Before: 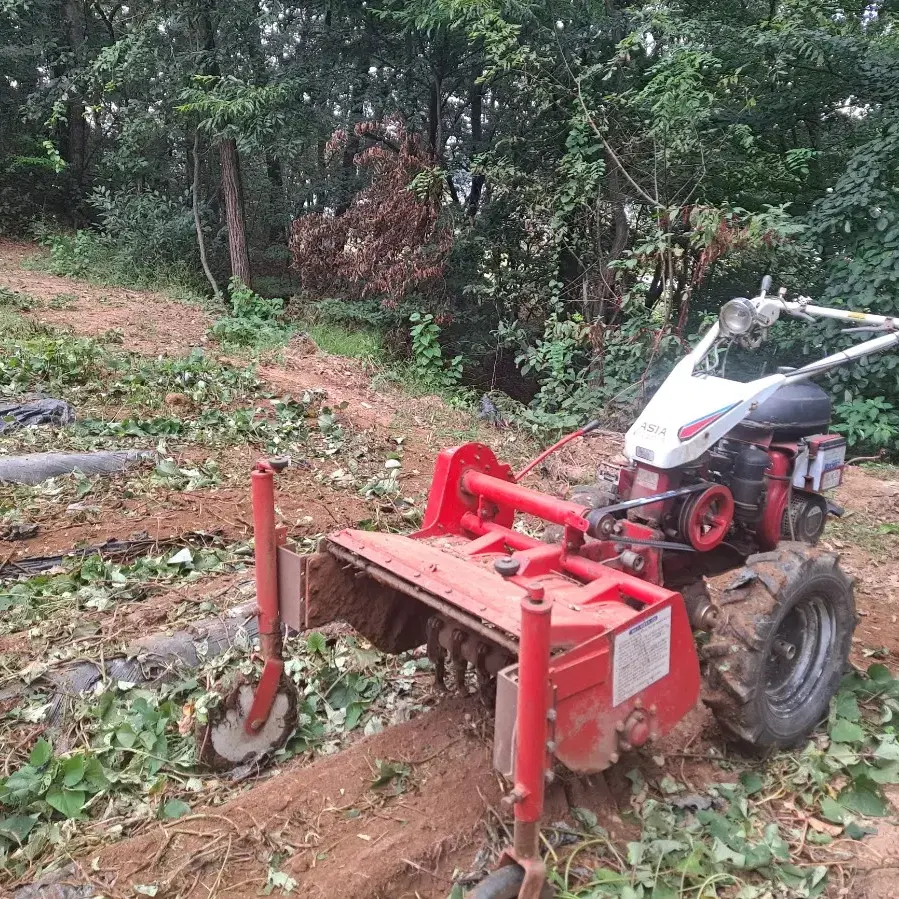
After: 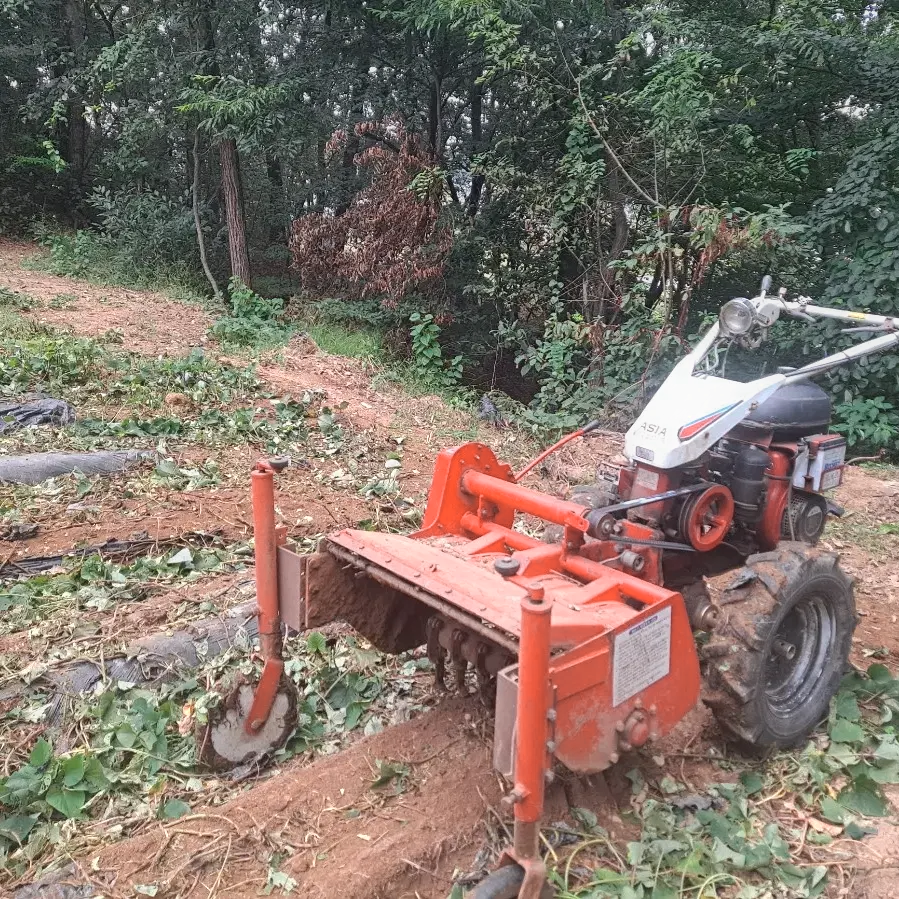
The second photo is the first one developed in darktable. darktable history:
contrast equalizer: y [[0.439, 0.44, 0.442, 0.457, 0.493, 0.498], [0.5 ×6], [0.5 ×6], [0 ×6], [0 ×6]], mix 0.59
color zones: curves: ch0 [(0.018, 0.548) (0.224, 0.64) (0.425, 0.447) (0.675, 0.575) (0.732, 0.579)]; ch1 [(0.066, 0.487) (0.25, 0.5) (0.404, 0.43) (0.75, 0.421) (0.956, 0.421)]; ch2 [(0.044, 0.561) (0.215, 0.465) (0.399, 0.544) (0.465, 0.548) (0.614, 0.447) (0.724, 0.43) (0.882, 0.623) (0.956, 0.632)]
